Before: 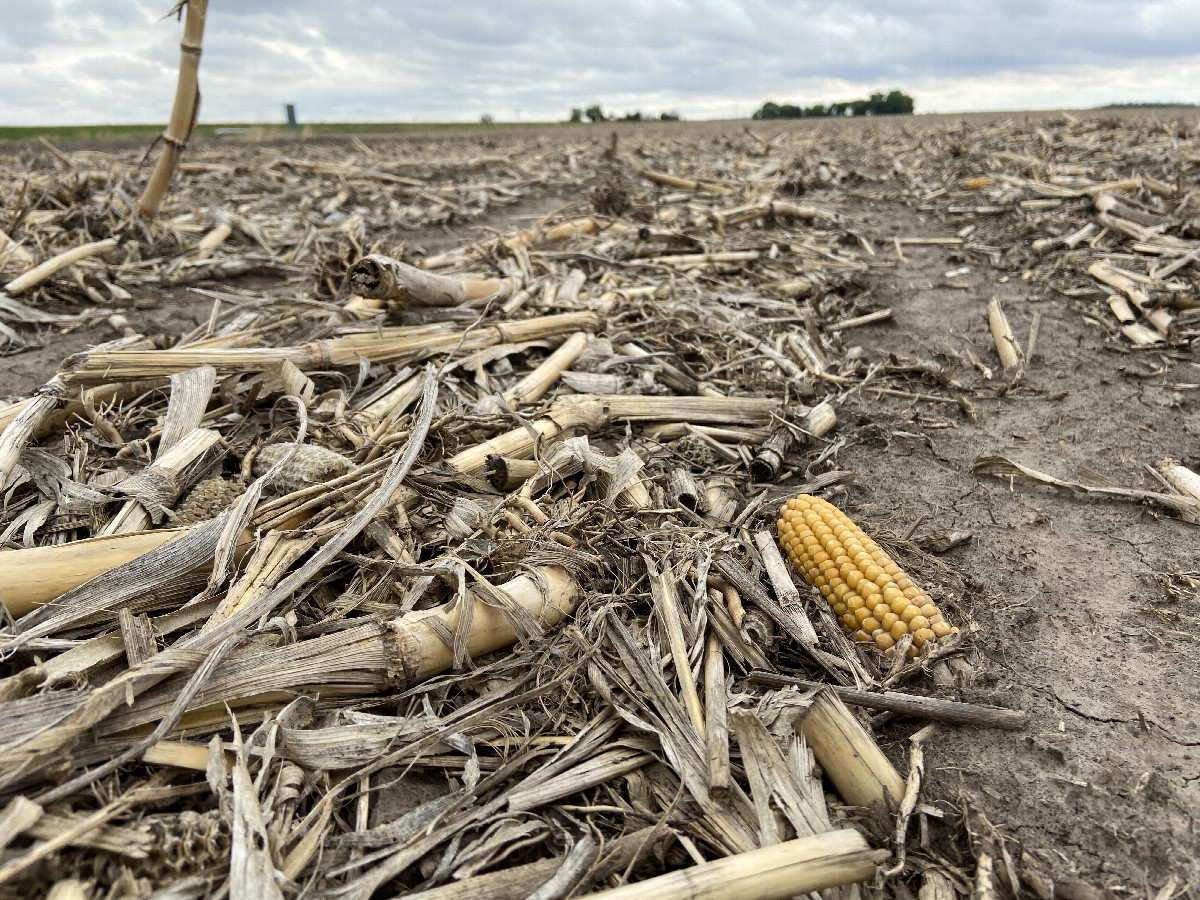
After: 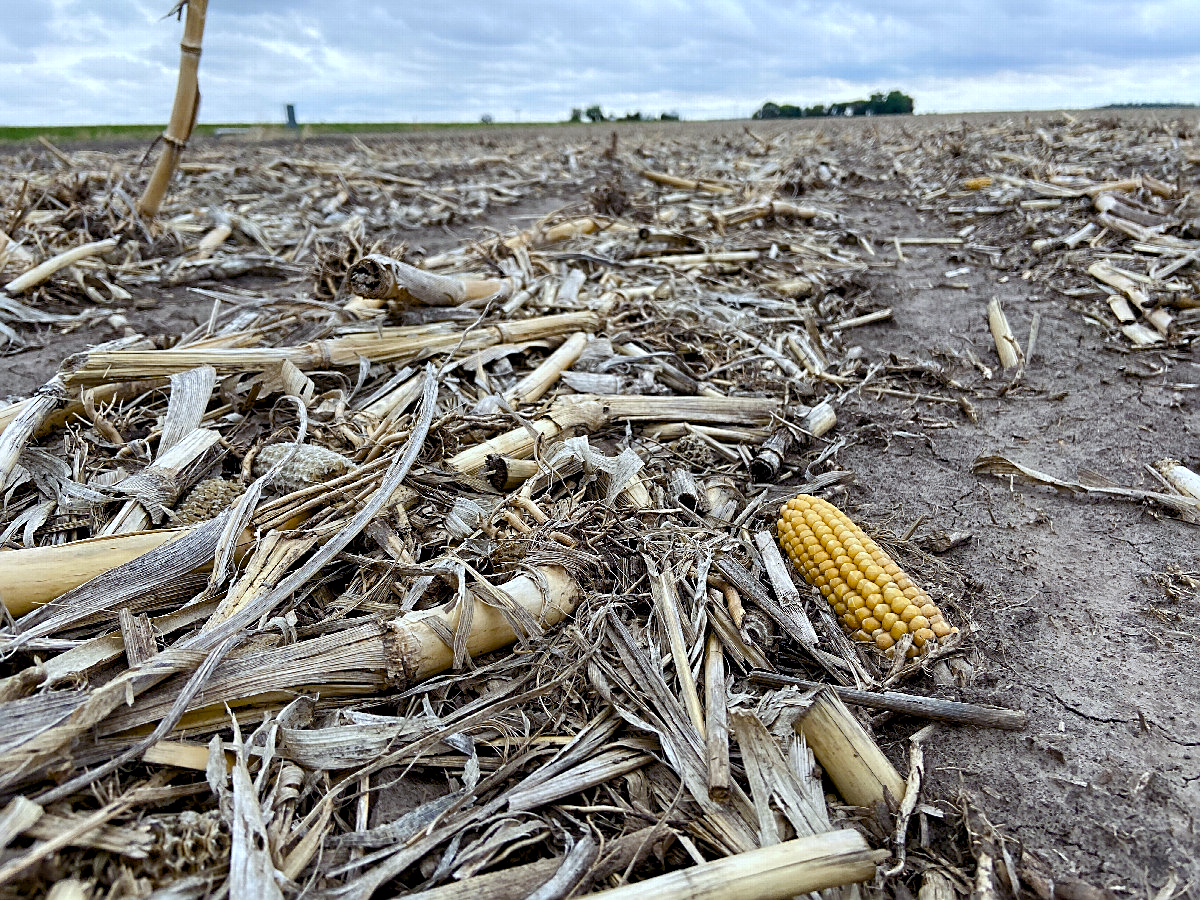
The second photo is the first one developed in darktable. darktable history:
sharpen: on, module defaults
color calibration: x 0.37, y 0.377, temperature 4290.61 K
color balance rgb: shadows lift › chroma 3.205%, shadows lift › hue 281.6°, global offset › luminance -0.471%, perceptual saturation grading › global saturation 0.167%, perceptual saturation grading › mid-tones 6.264%, perceptual saturation grading › shadows 72.331%, global vibrance 20%
